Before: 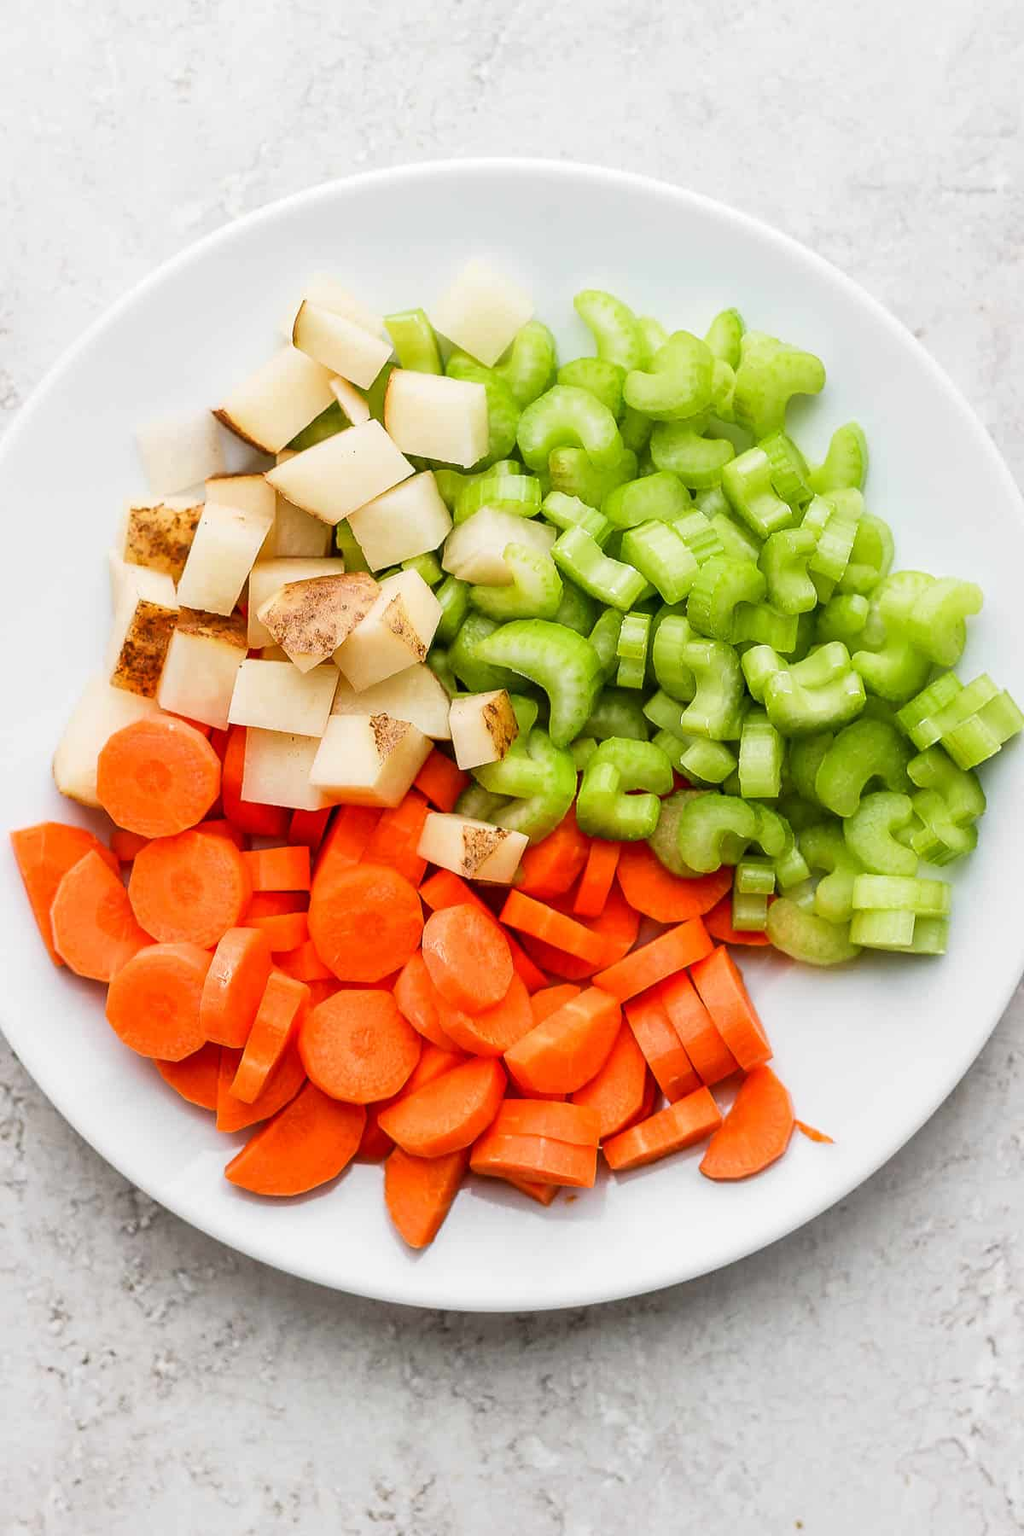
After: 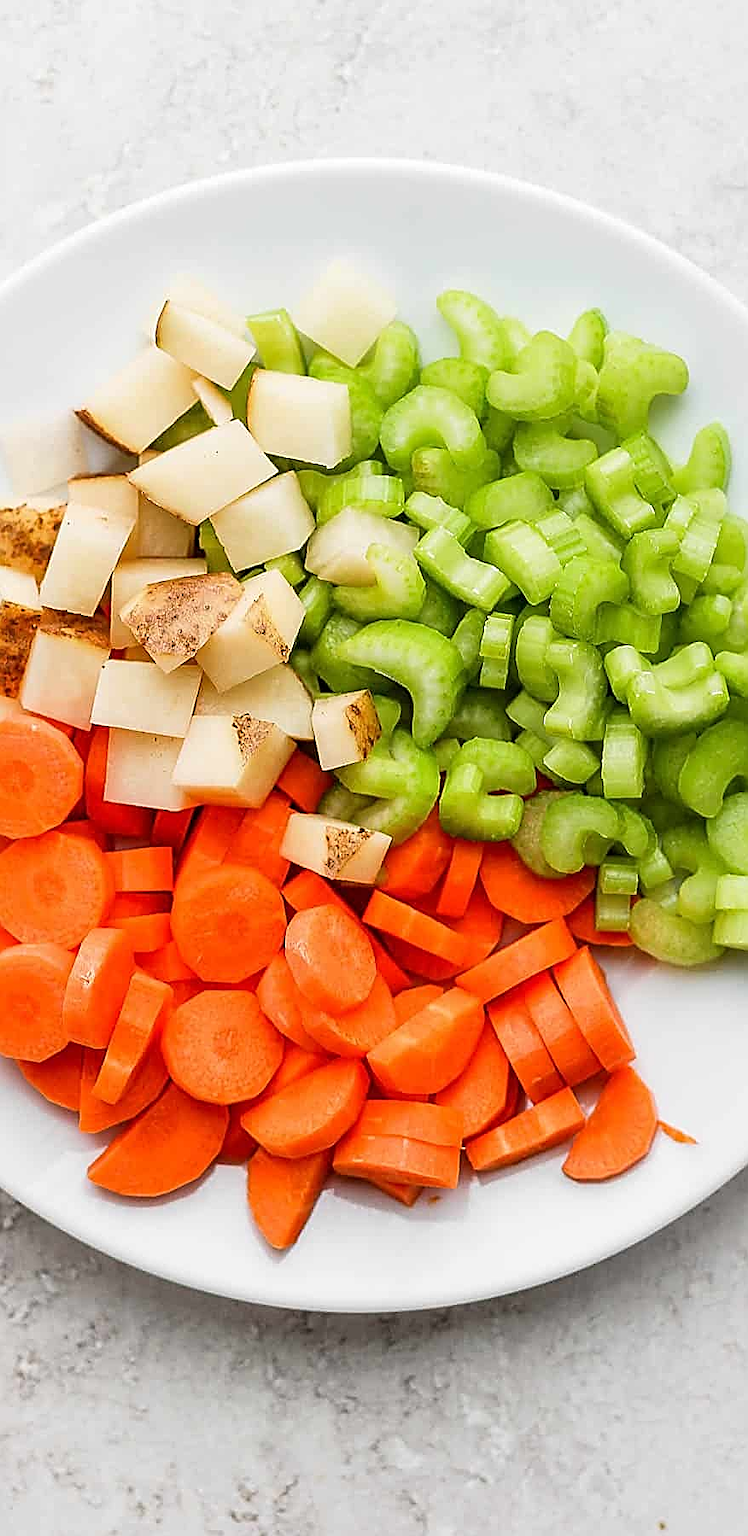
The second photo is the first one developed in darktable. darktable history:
crop: left 13.433%, right 13.462%
sharpen: amount 0.885
